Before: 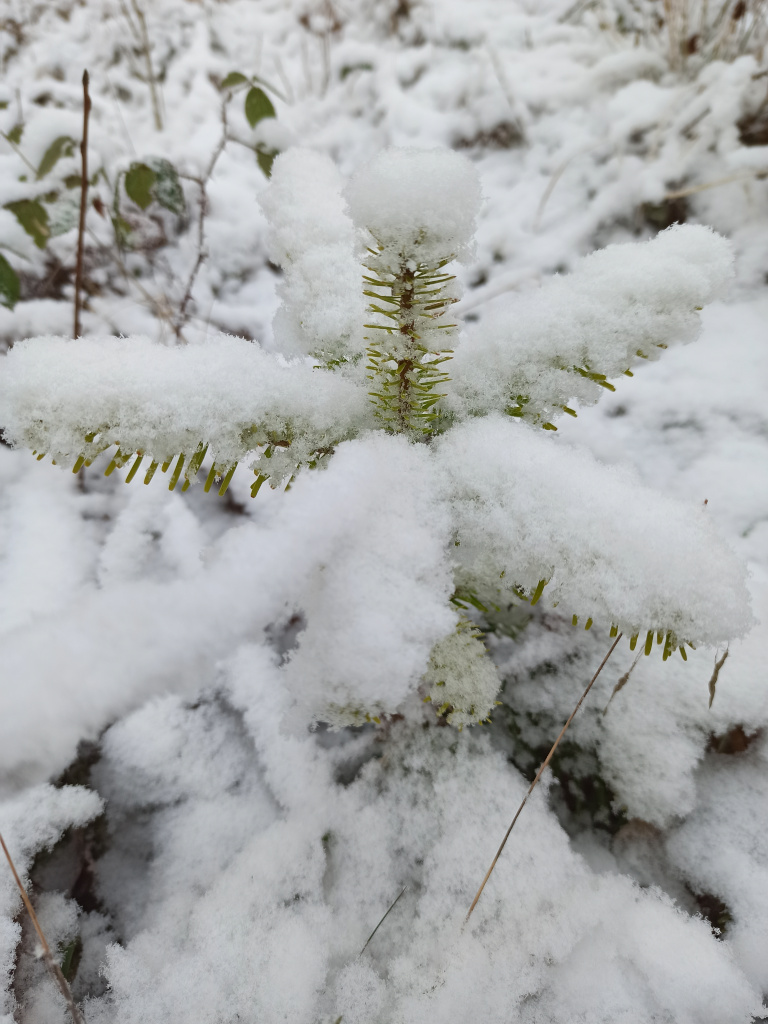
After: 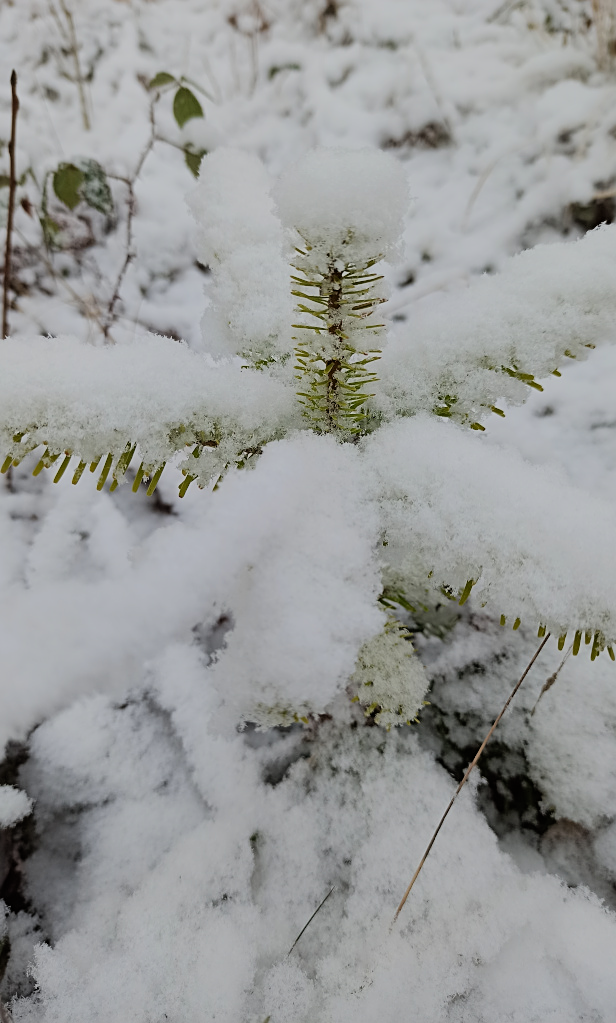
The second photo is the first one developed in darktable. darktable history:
crop and rotate: left 9.489%, right 10.231%
filmic rgb: black relative exposure -7.08 EV, white relative exposure 5.37 EV, threshold 5.94 EV, hardness 3.03, color science v6 (2022), enable highlight reconstruction true
exposure: exposure -0.072 EV, compensate highlight preservation false
sharpen: on, module defaults
